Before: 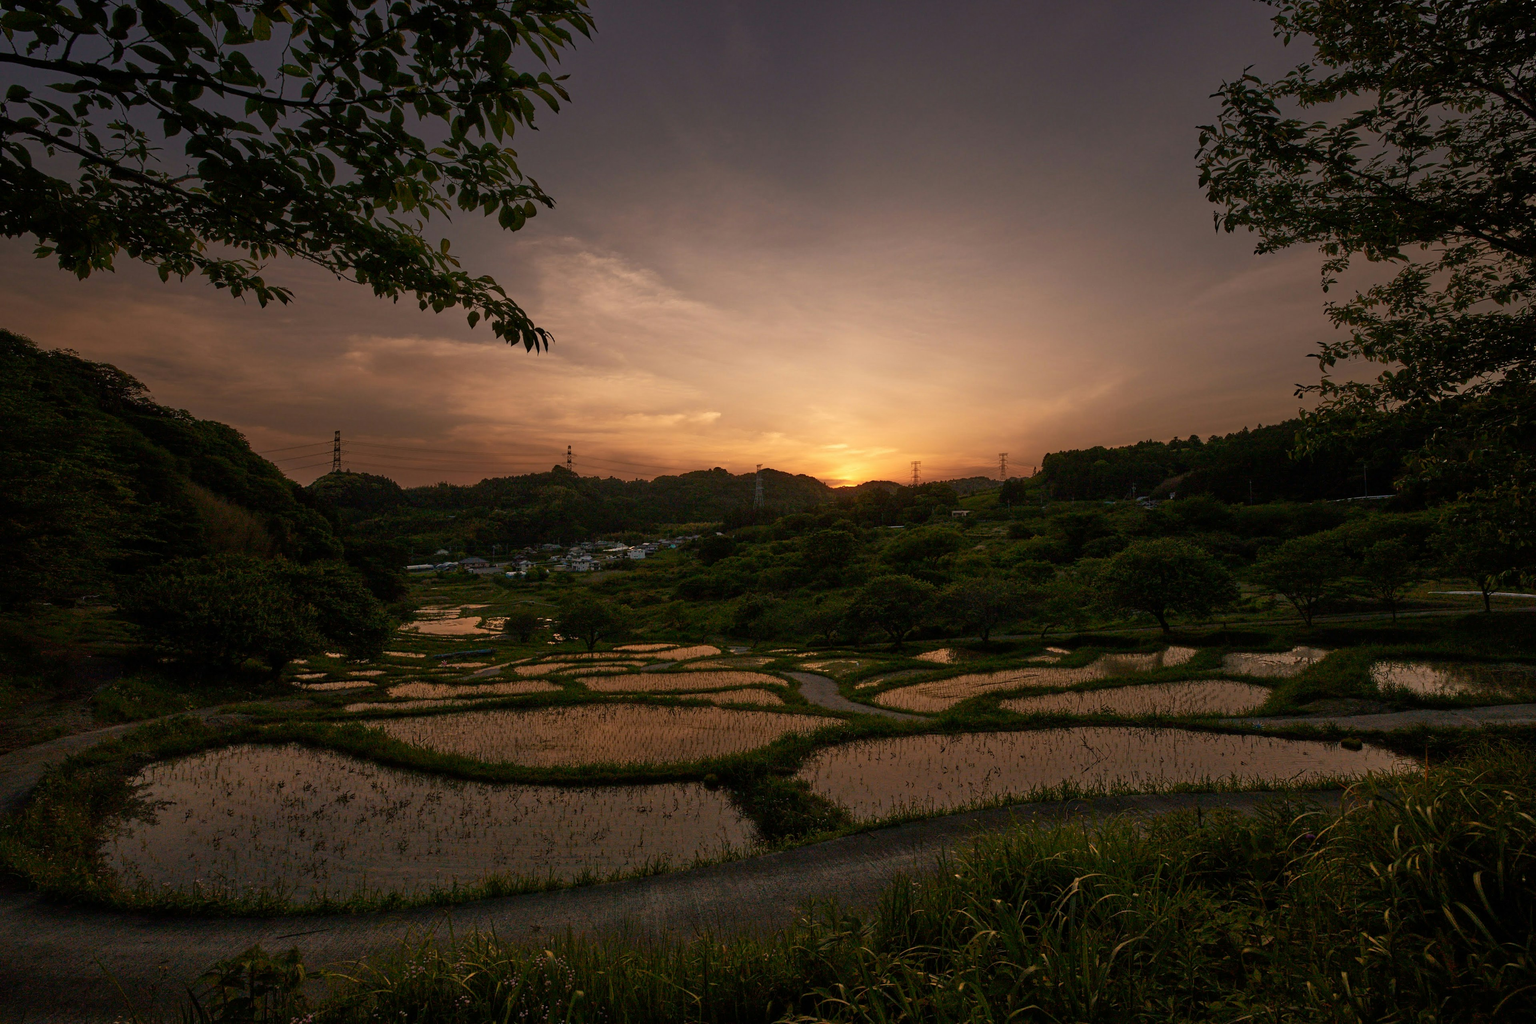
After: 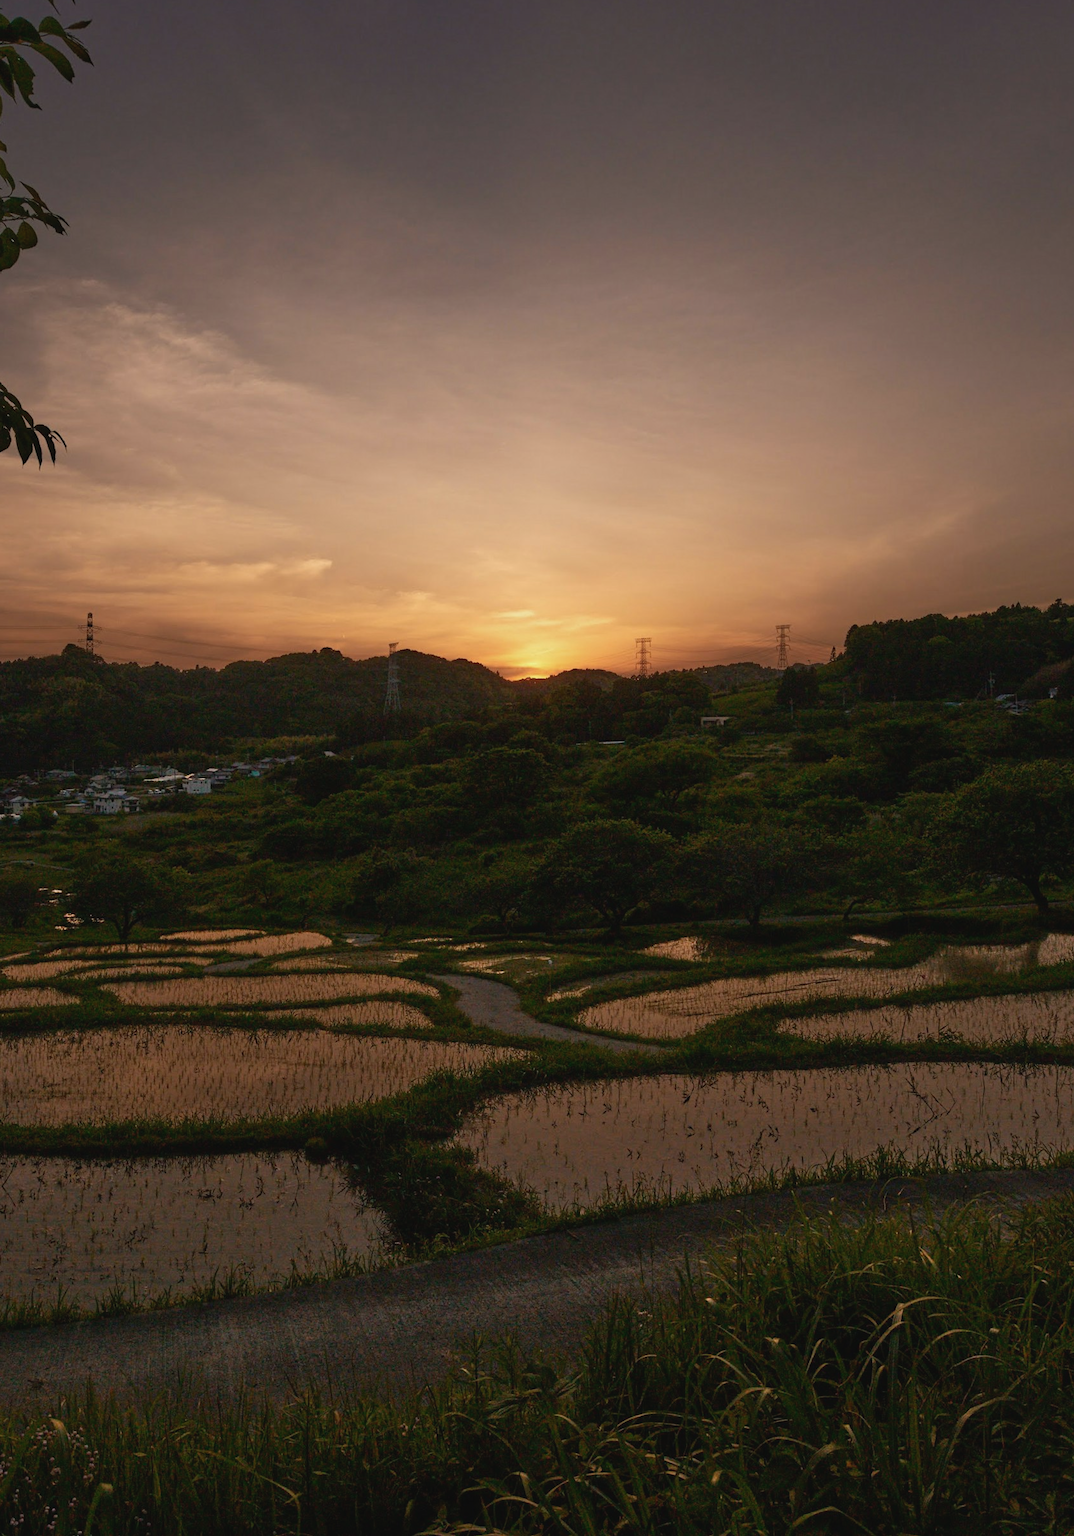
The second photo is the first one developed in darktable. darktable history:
crop: left 33.423%, top 6.06%, right 22.771%
contrast brightness saturation: contrast -0.083, brightness -0.035, saturation -0.106
